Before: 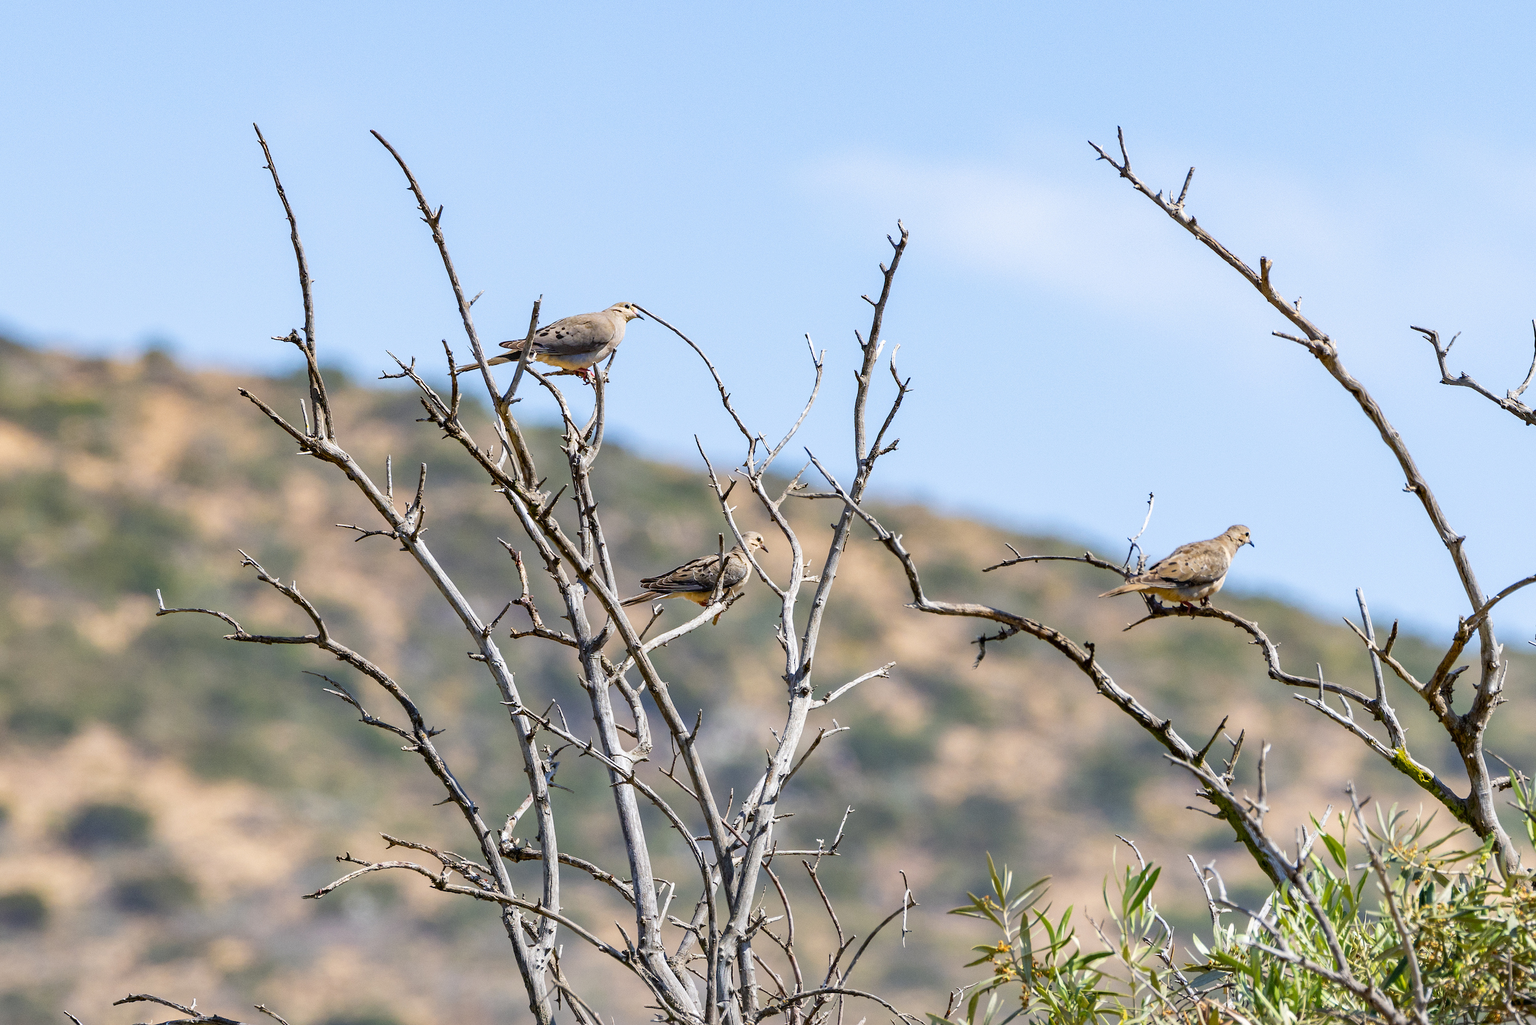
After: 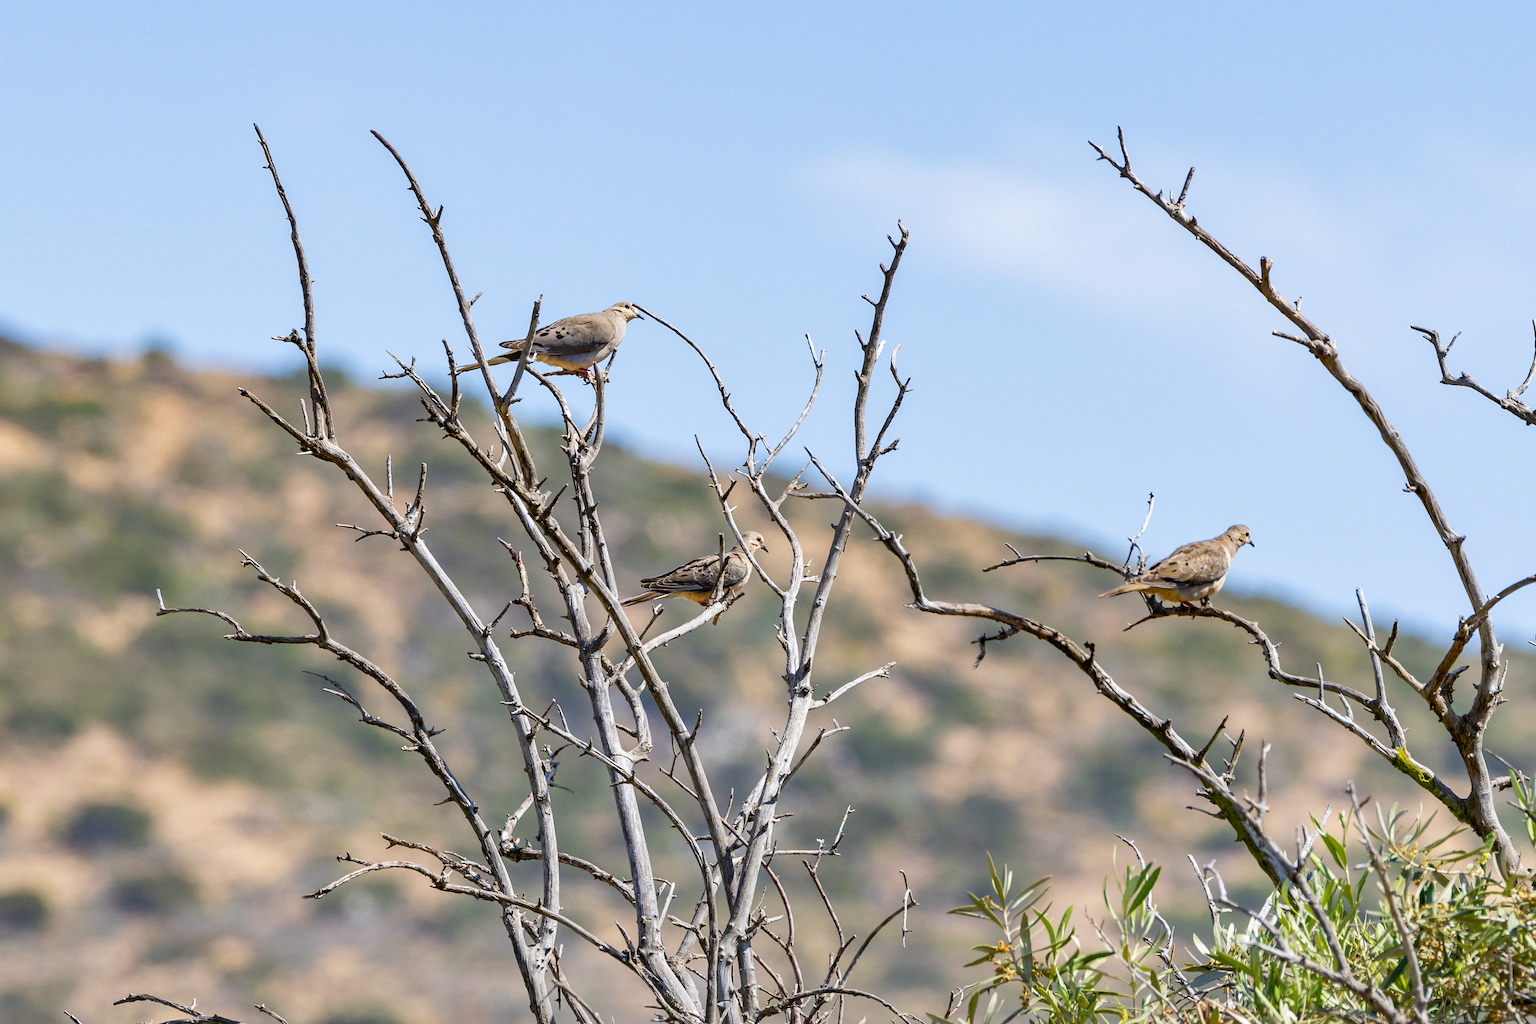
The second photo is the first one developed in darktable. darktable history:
shadows and highlights: shadows 36.83, highlights -27.75, soften with gaussian
